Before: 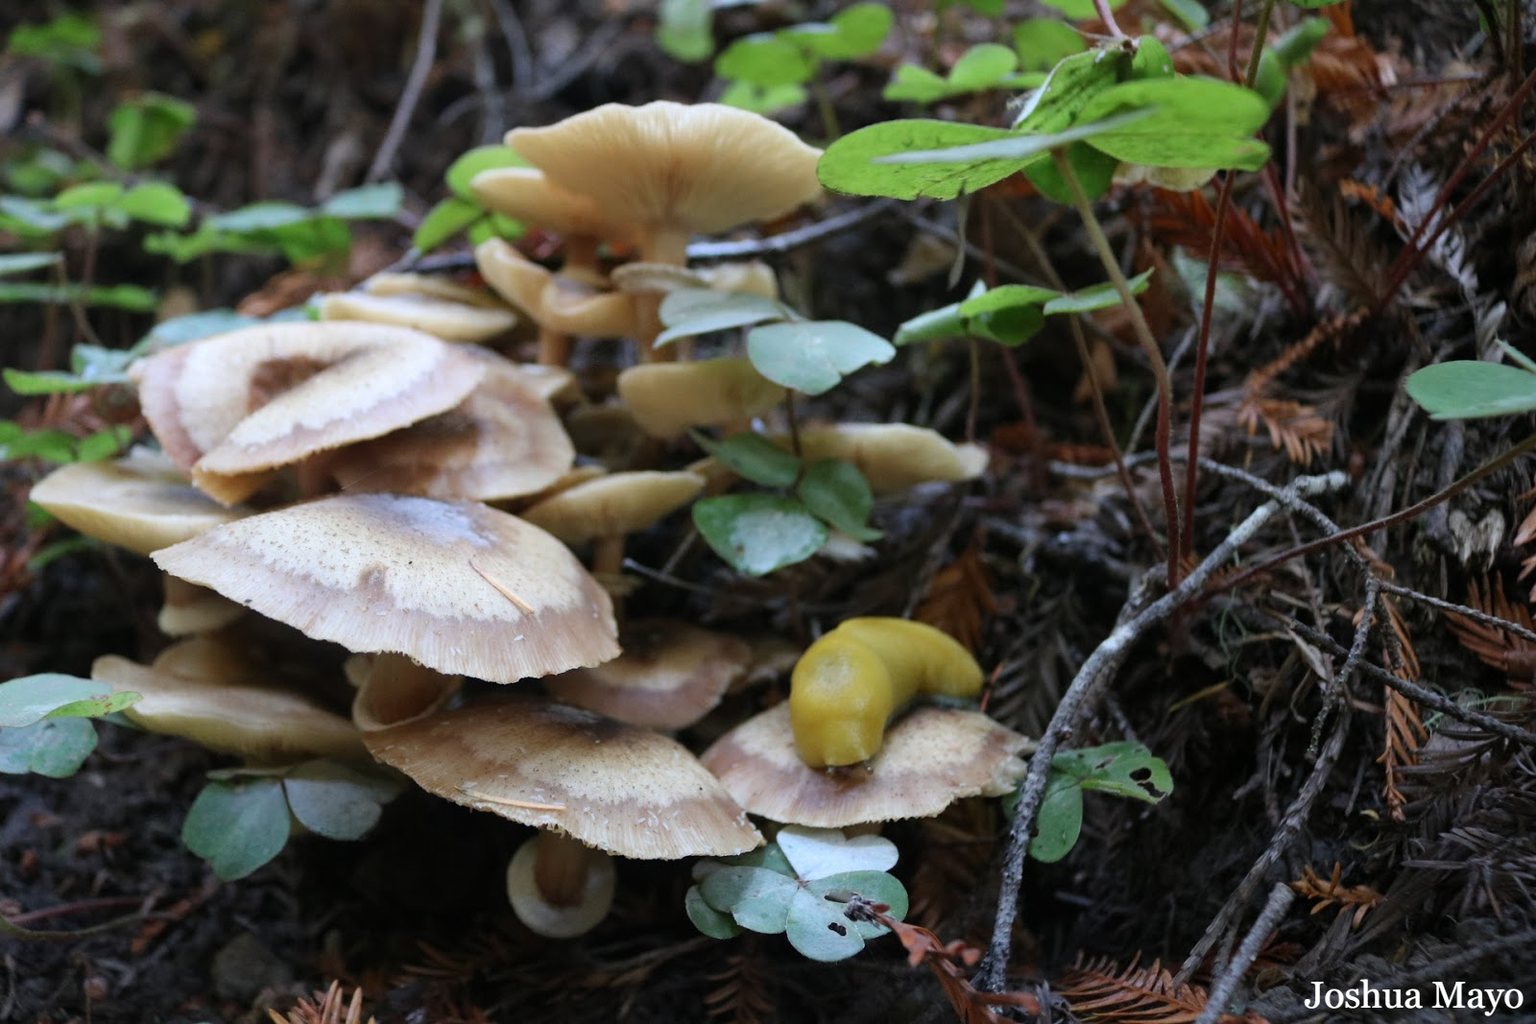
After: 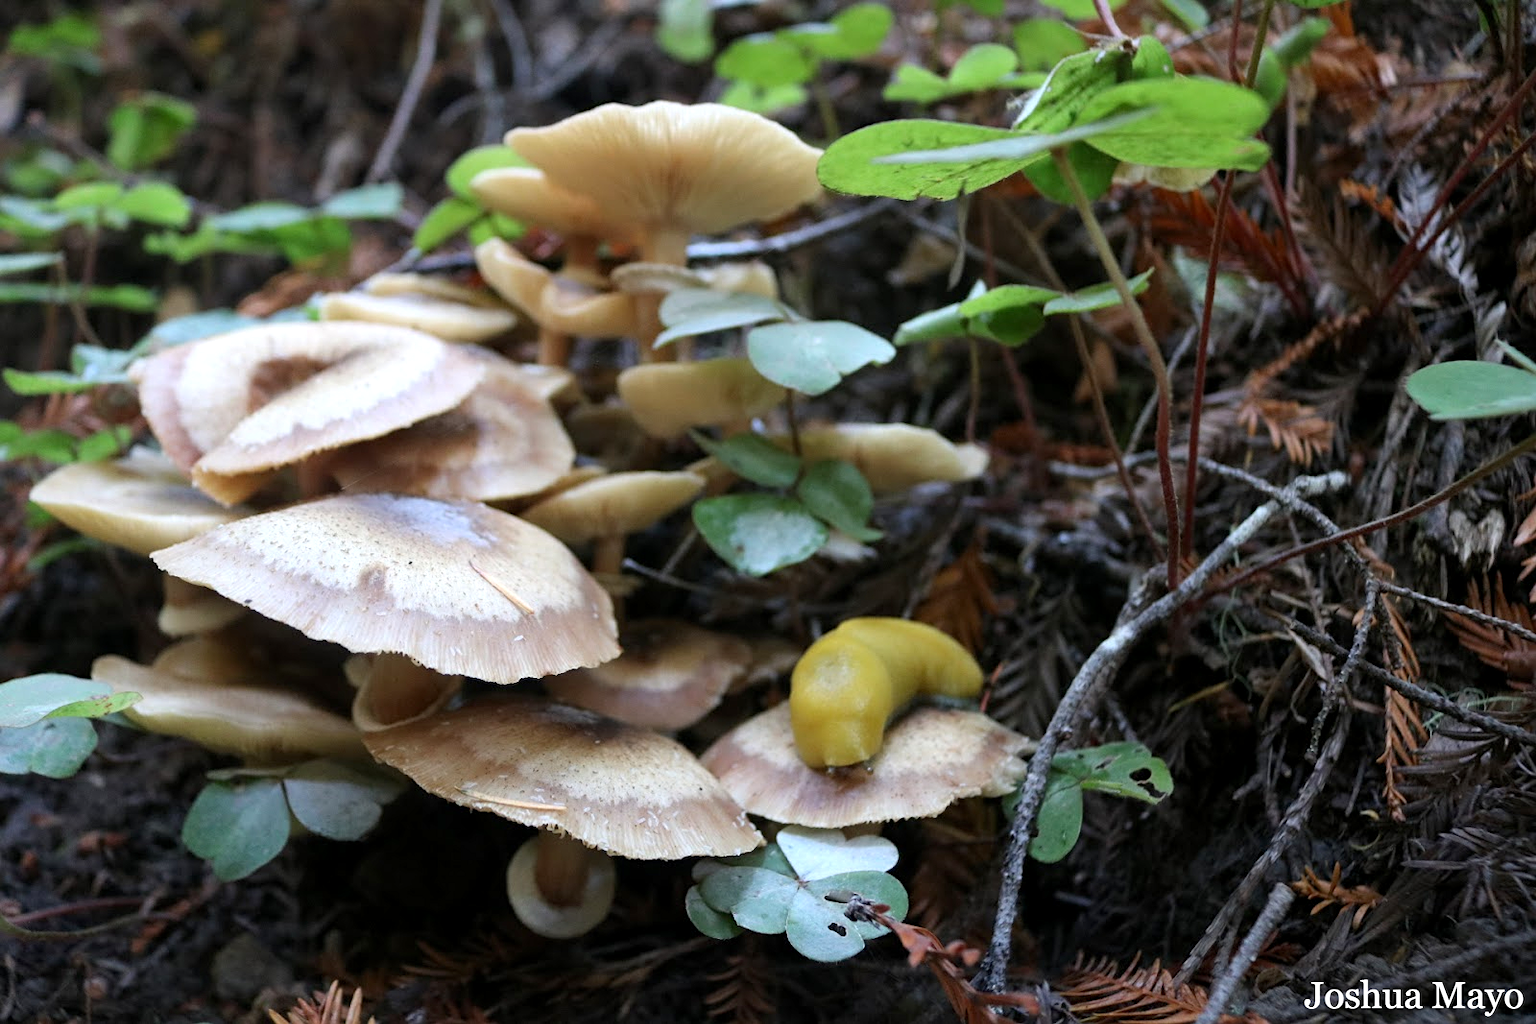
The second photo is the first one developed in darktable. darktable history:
exposure: black level correction 0.001, exposure 0.3 EV, compensate highlight preservation false
sharpen: amount 0.2
